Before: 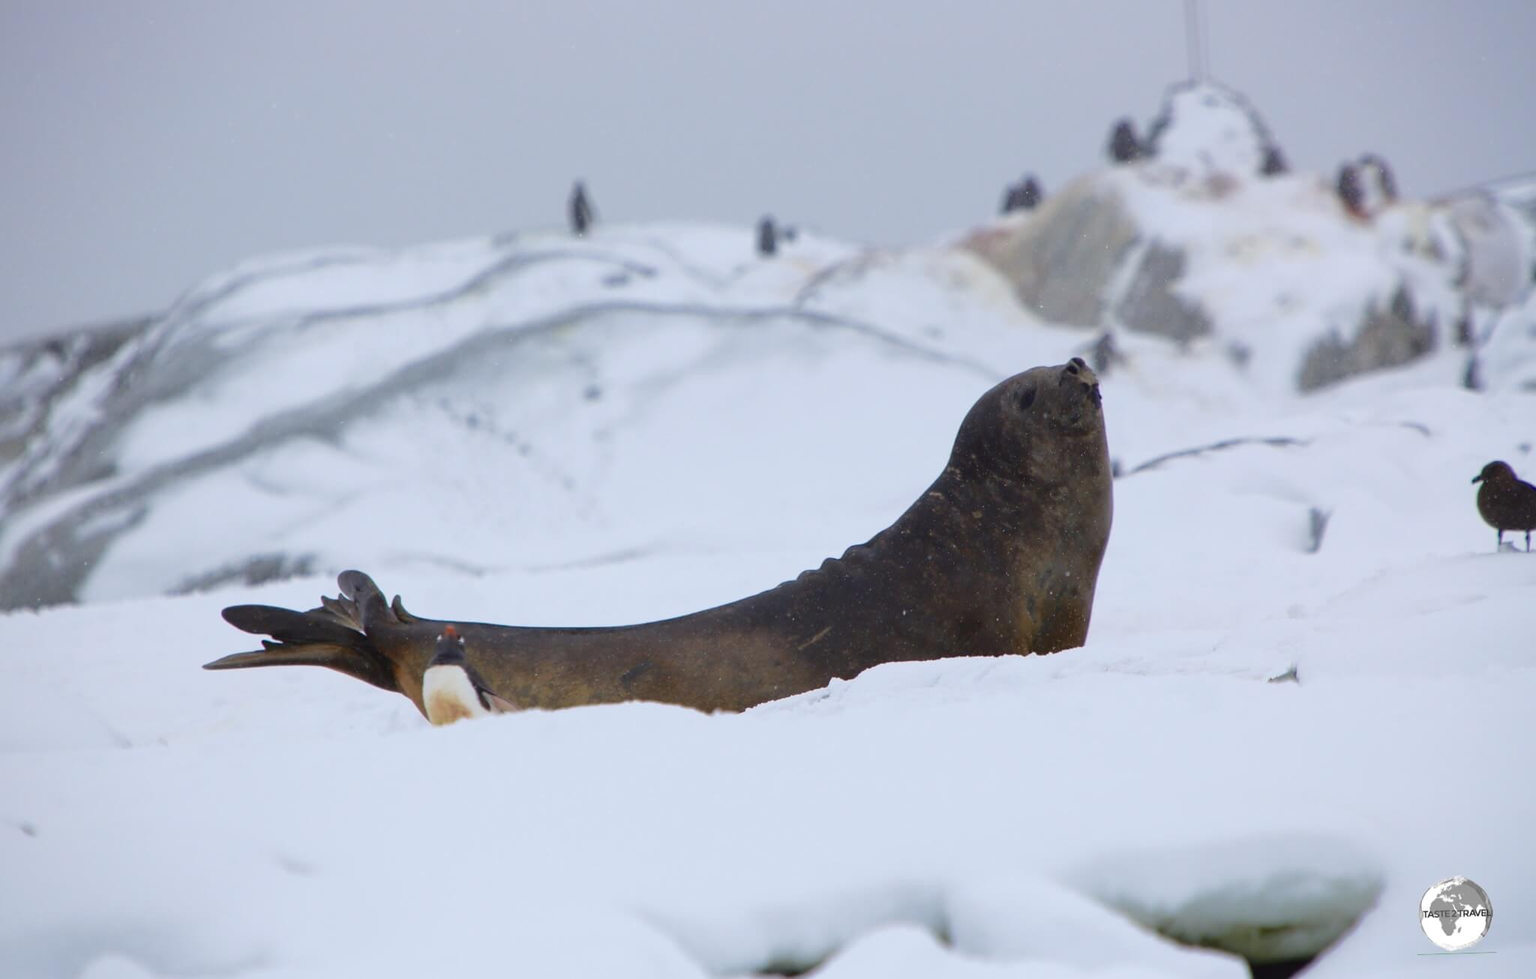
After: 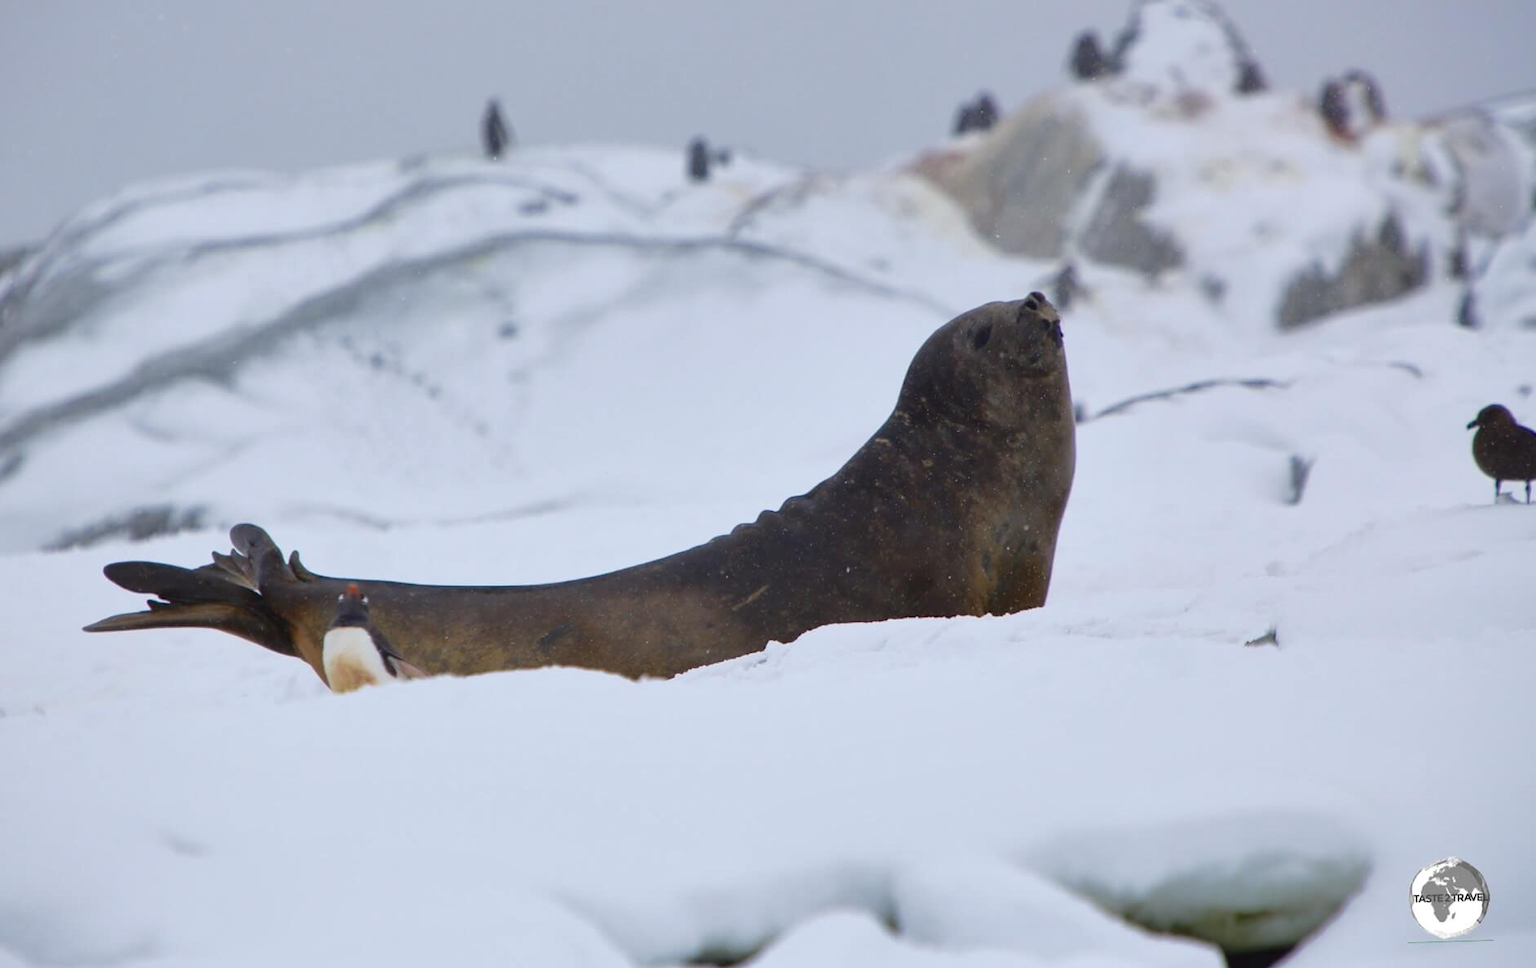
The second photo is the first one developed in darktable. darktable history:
shadows and highlights: shadows 32, highlights -32, soften with gaussian
crop and rotate: left 8.262%, top 9.226%
